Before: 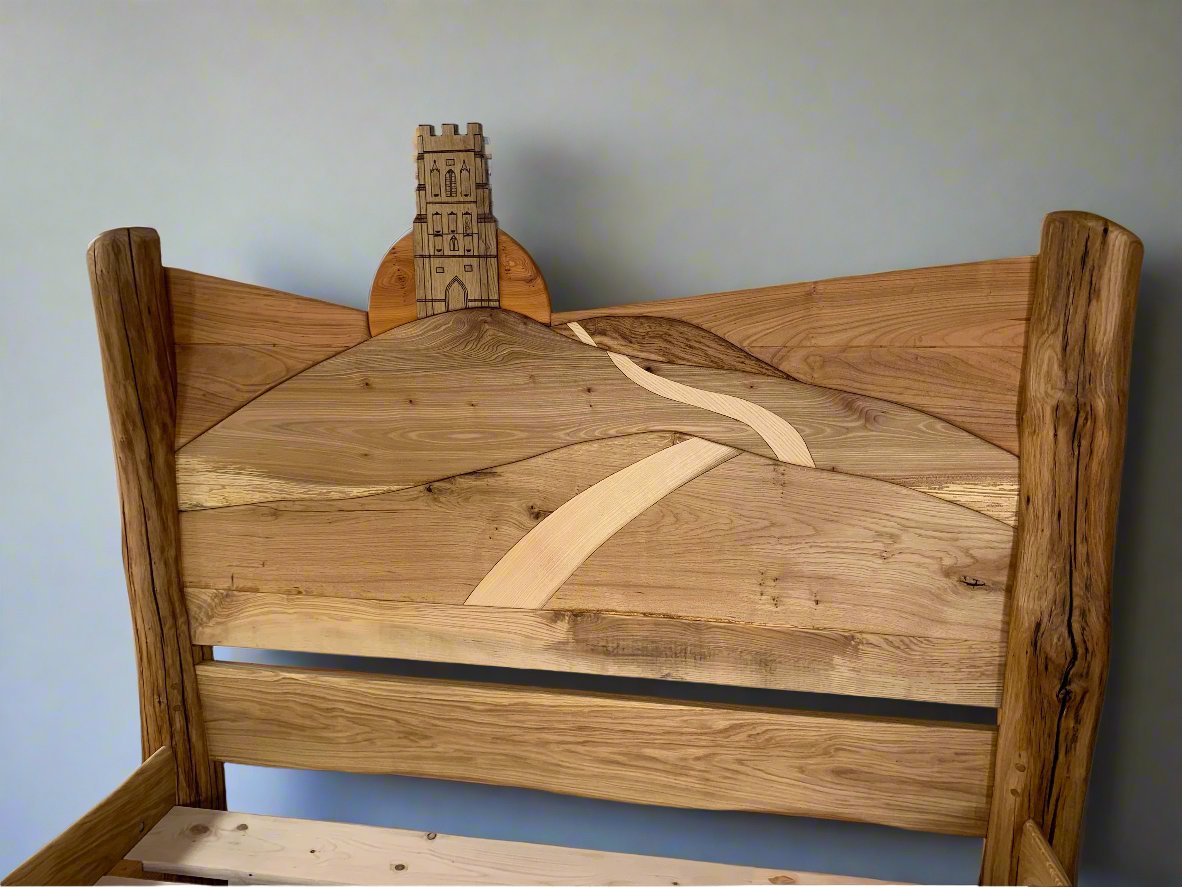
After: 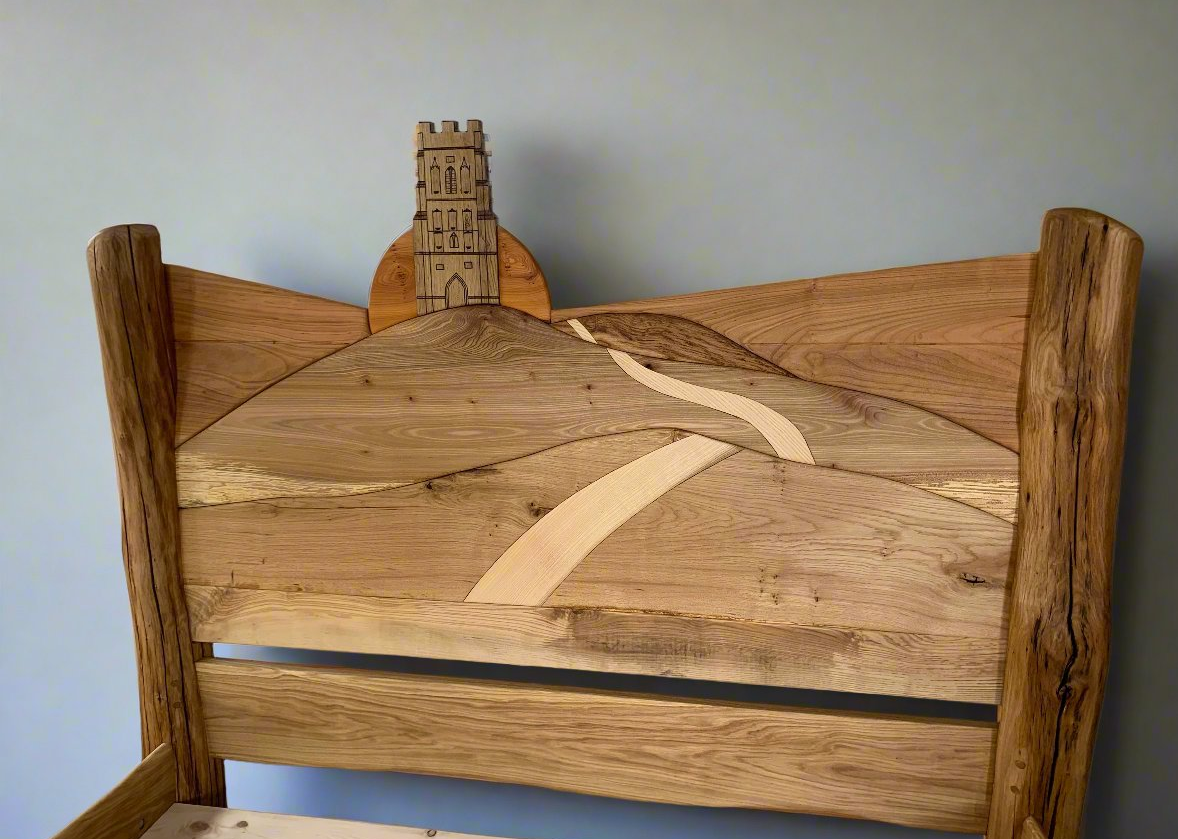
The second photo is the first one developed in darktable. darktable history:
crop: top 0.377%, right 0.257%, bottom 5.015%
